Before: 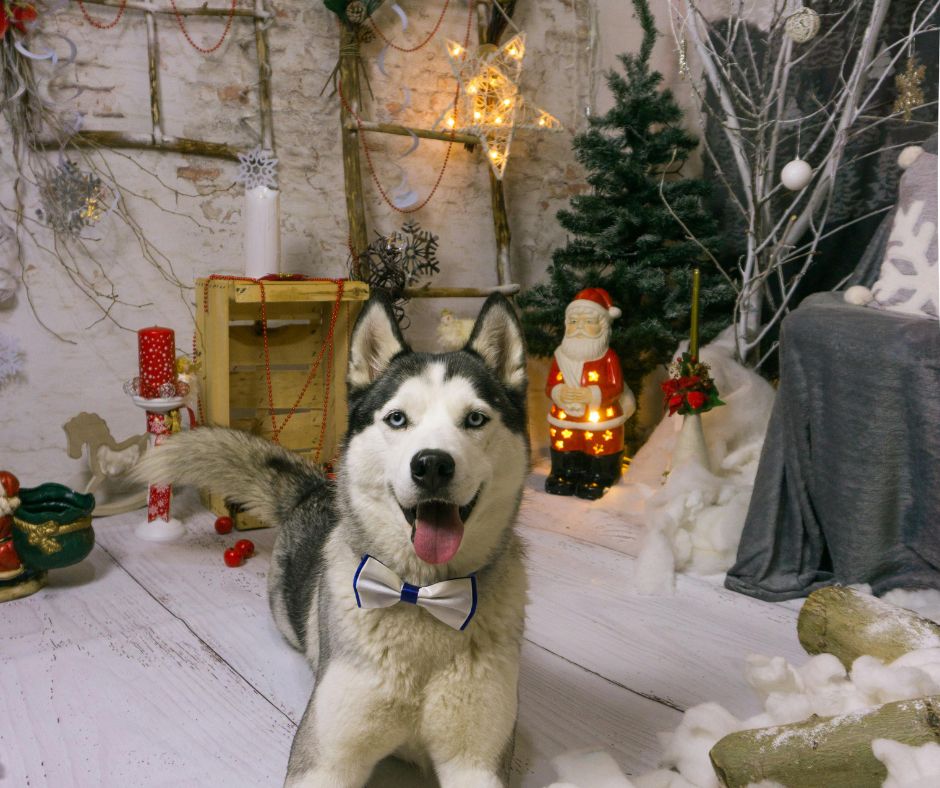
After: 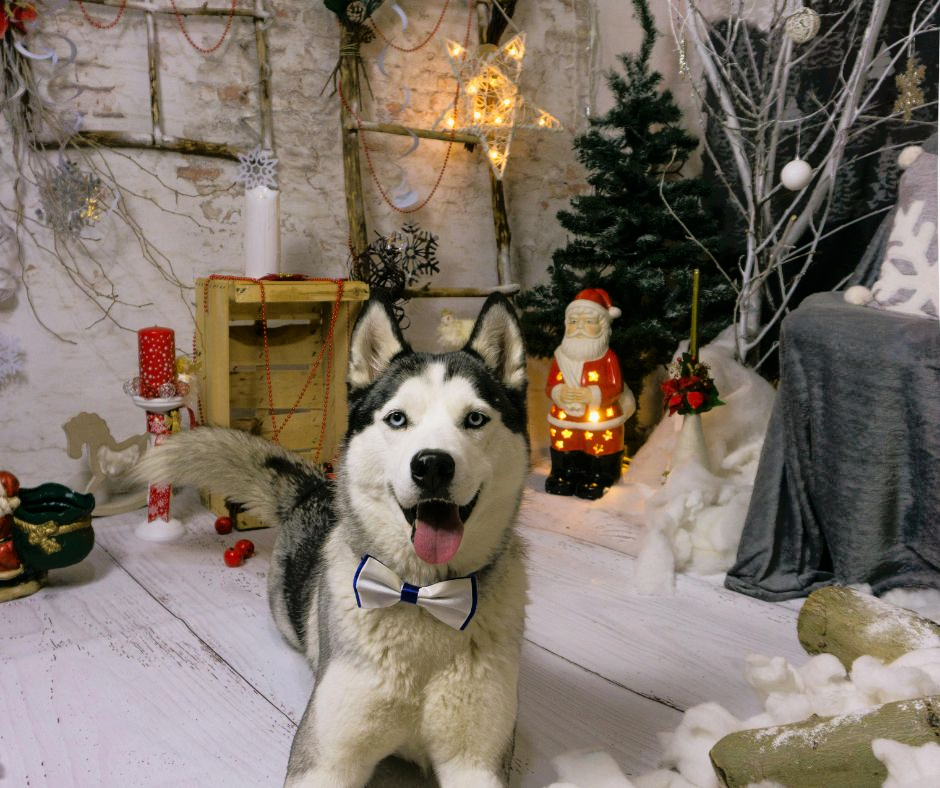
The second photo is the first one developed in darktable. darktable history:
tone equalizer: -8 EV -1.82 EV, -7 EV -1.19 EV, -6 EV -1.63 EV, edges refinement/feathering 500, mask exposure compensation -1.57 EV, preserve details no
